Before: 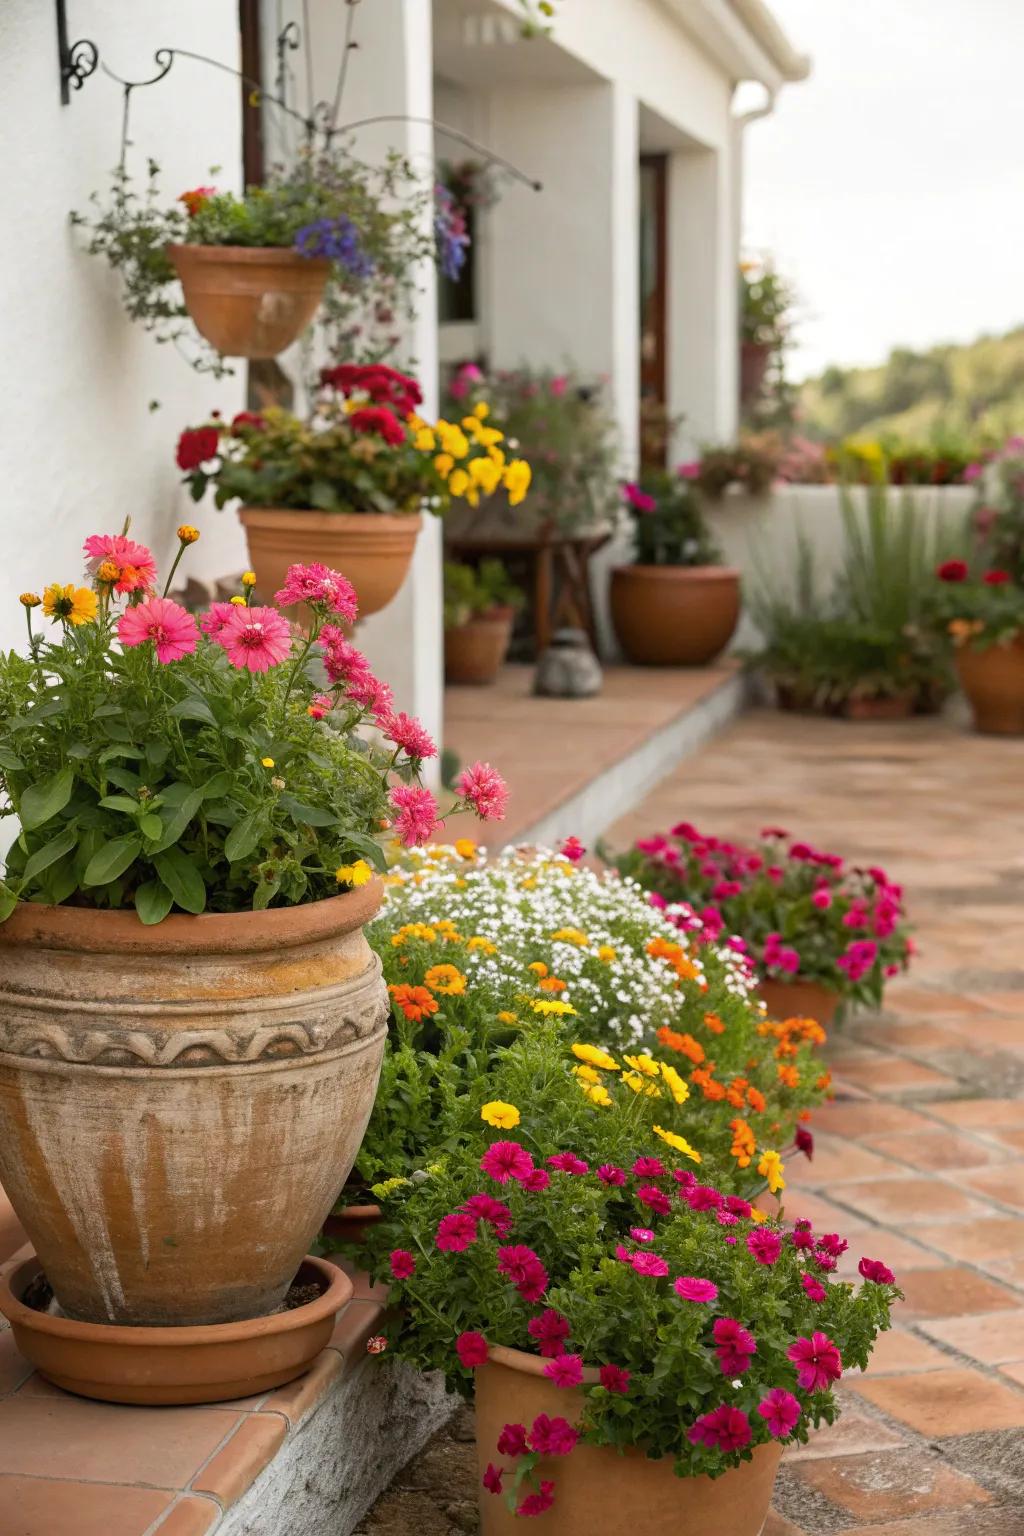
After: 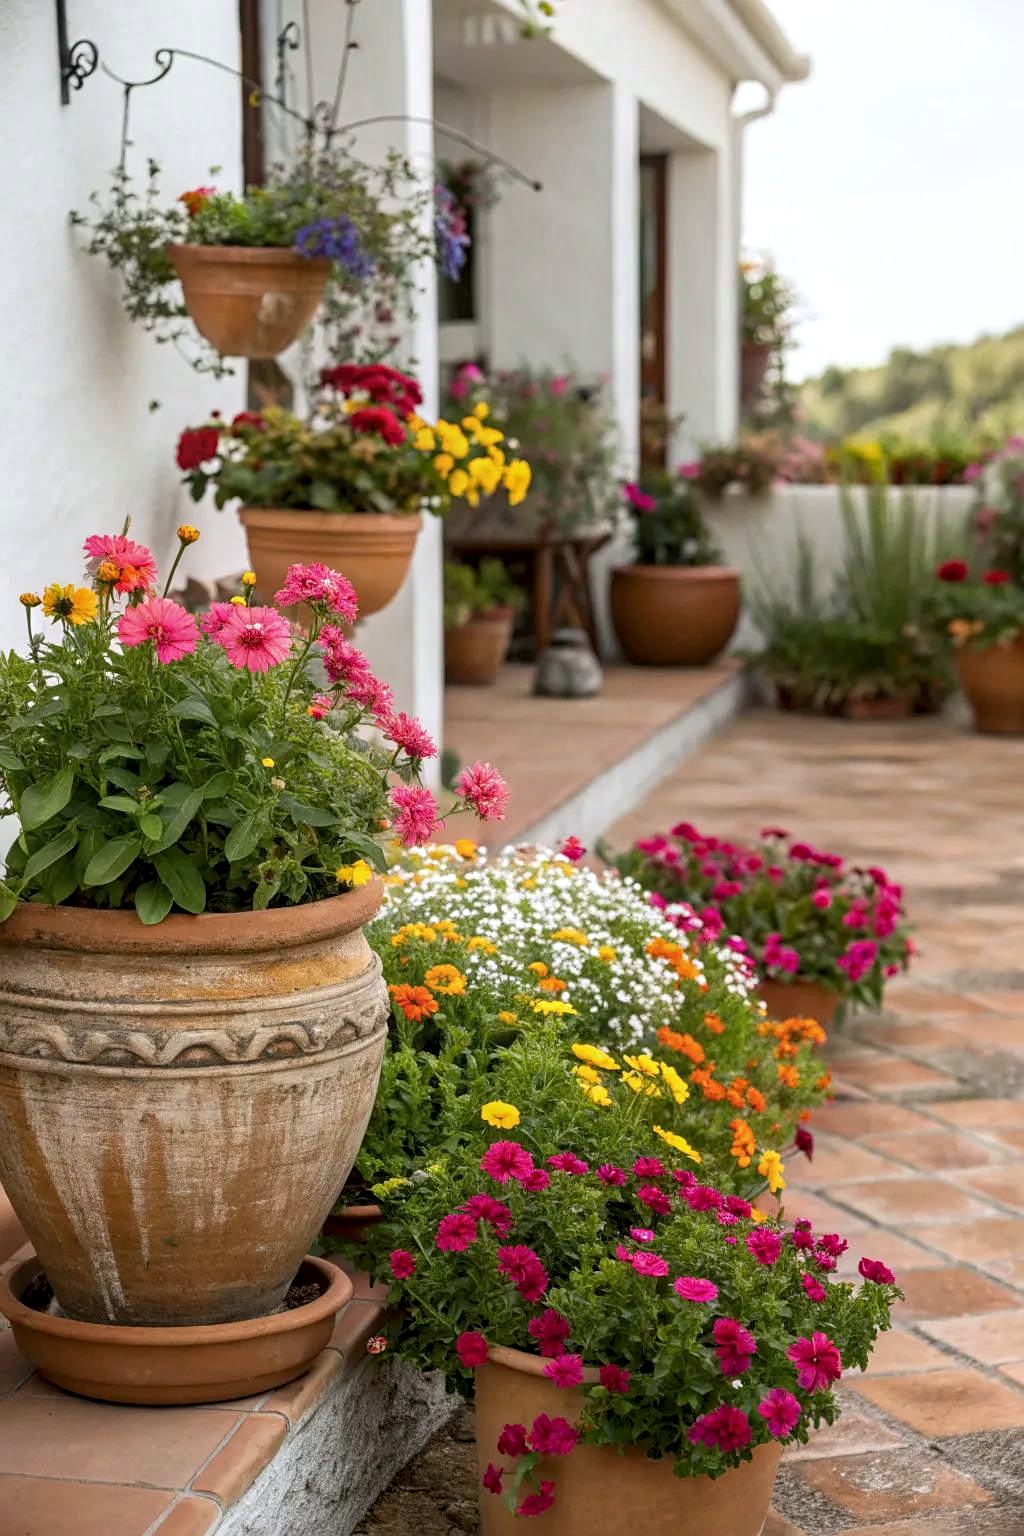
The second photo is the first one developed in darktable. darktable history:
local contrast: on, module defaults
sharpen: amount 0.2
white balance: red 0.983, blue 1.036
